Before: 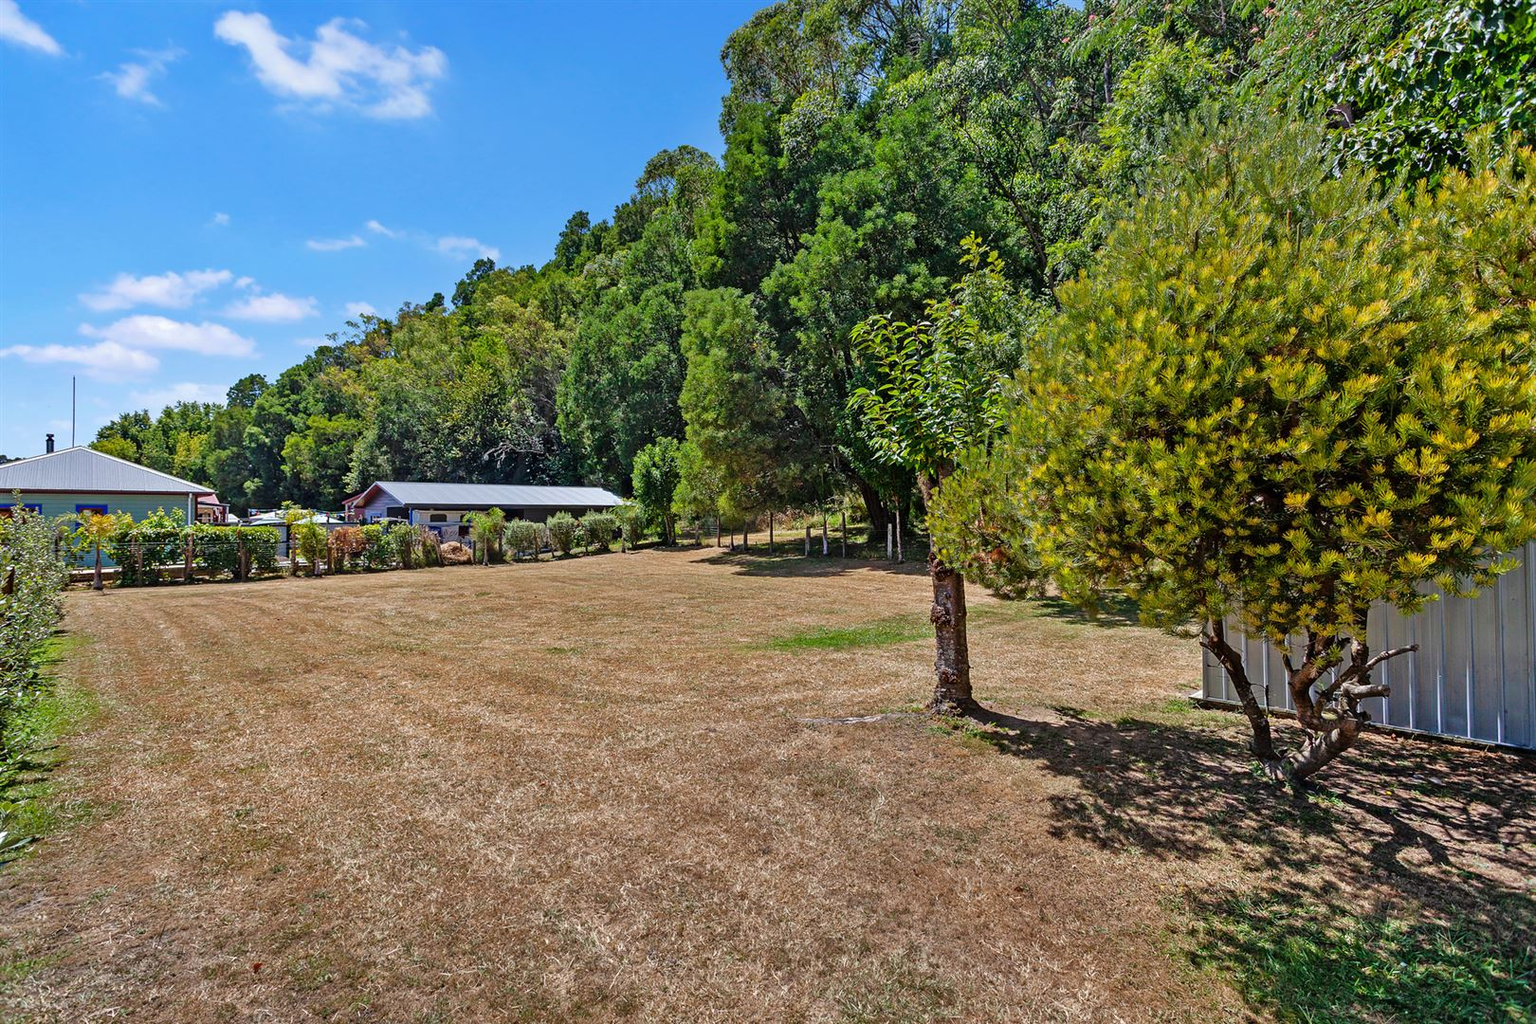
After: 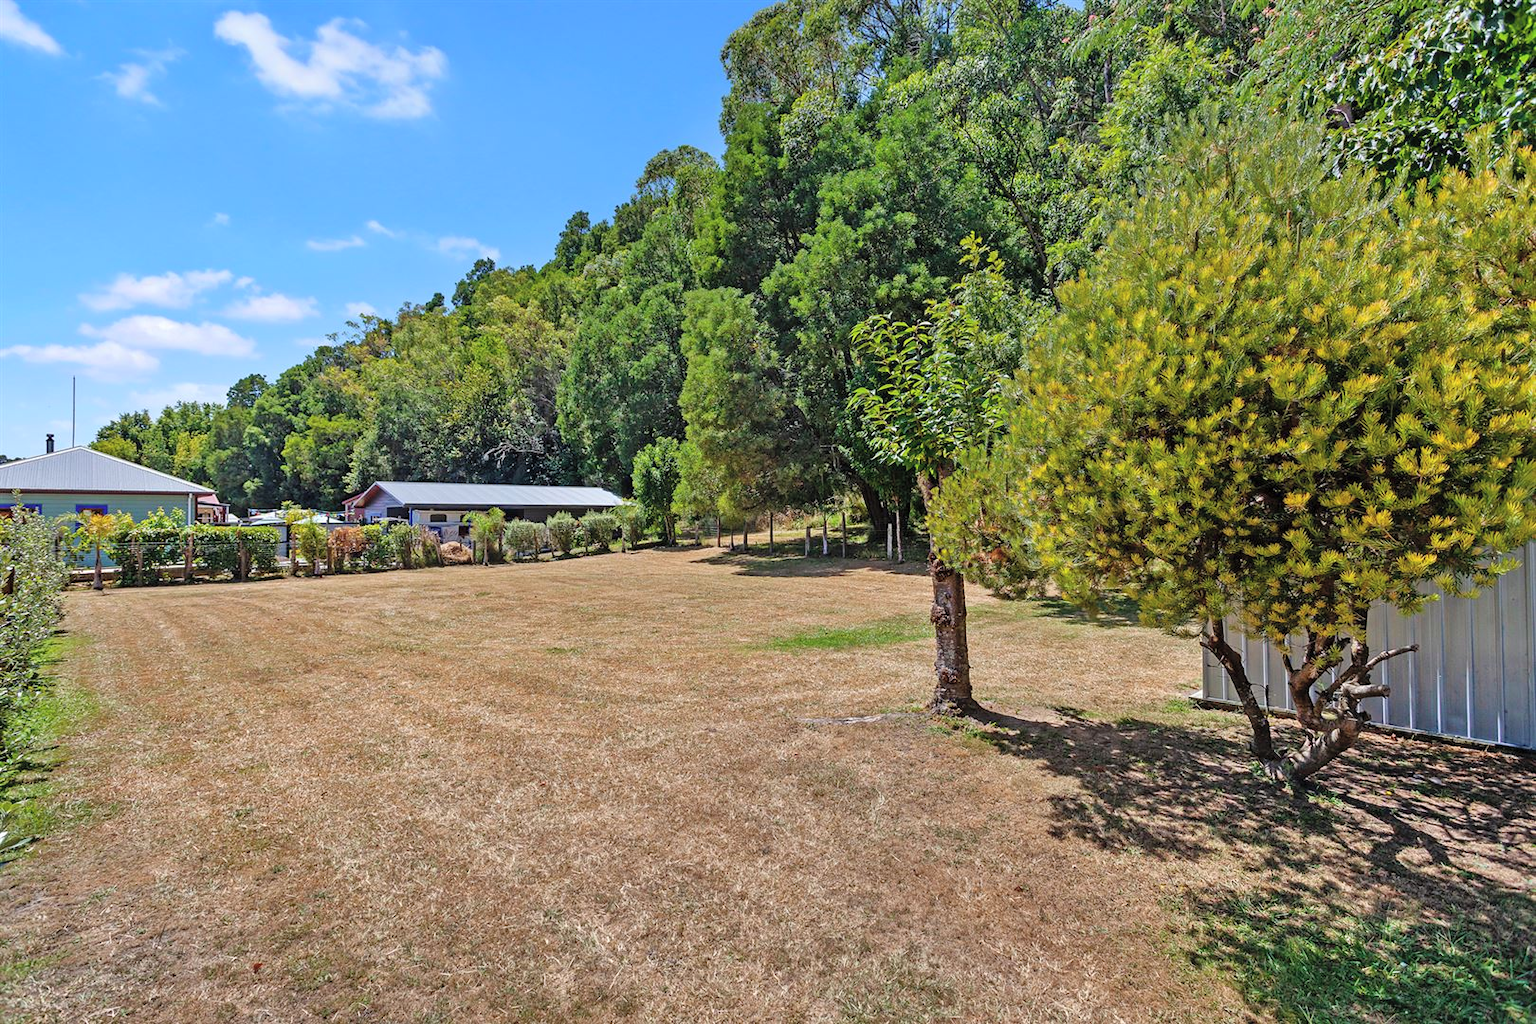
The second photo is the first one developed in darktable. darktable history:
contrast brightness saturation: brightness 0.124
